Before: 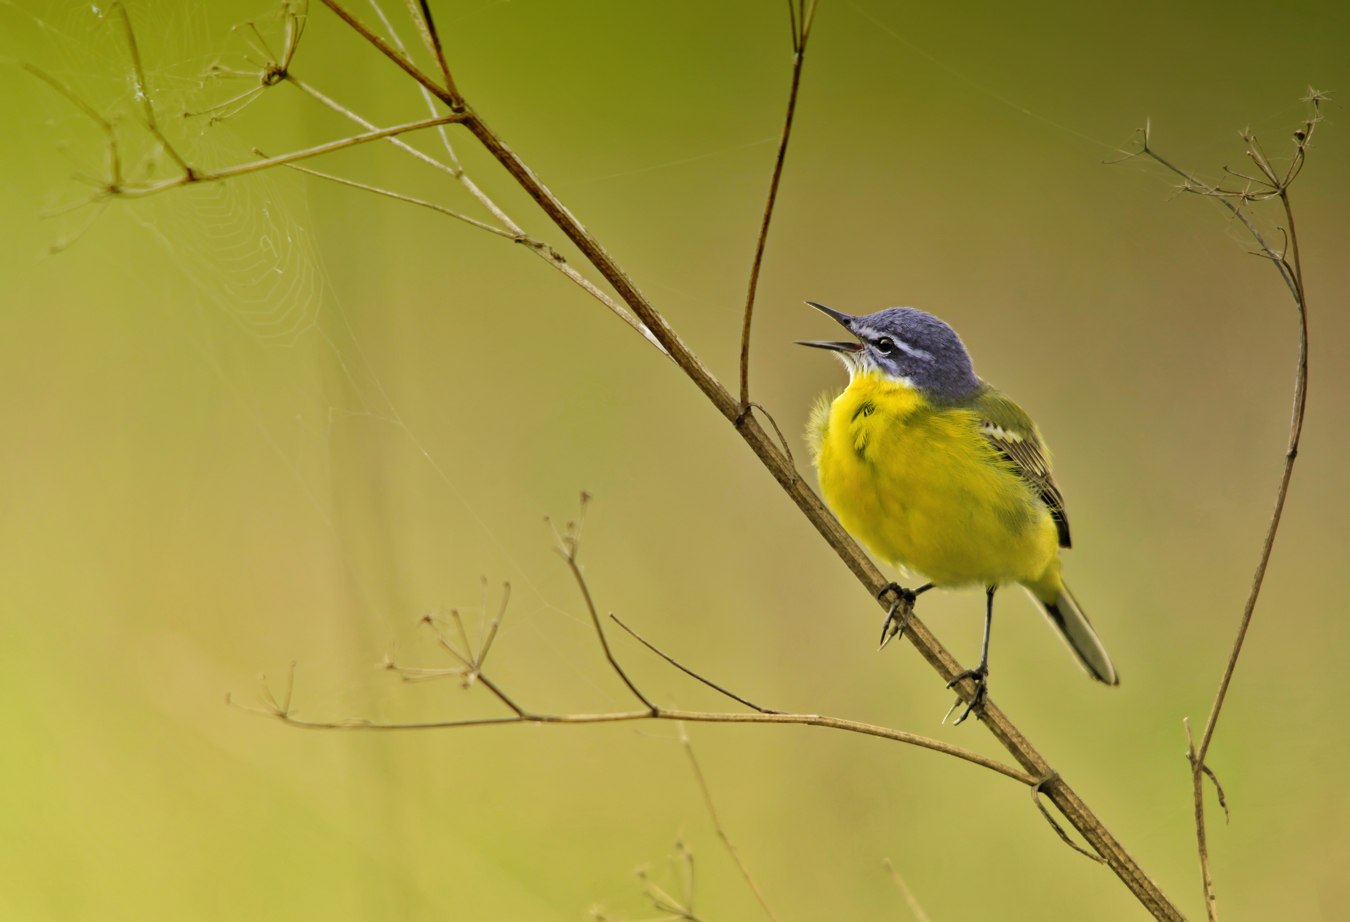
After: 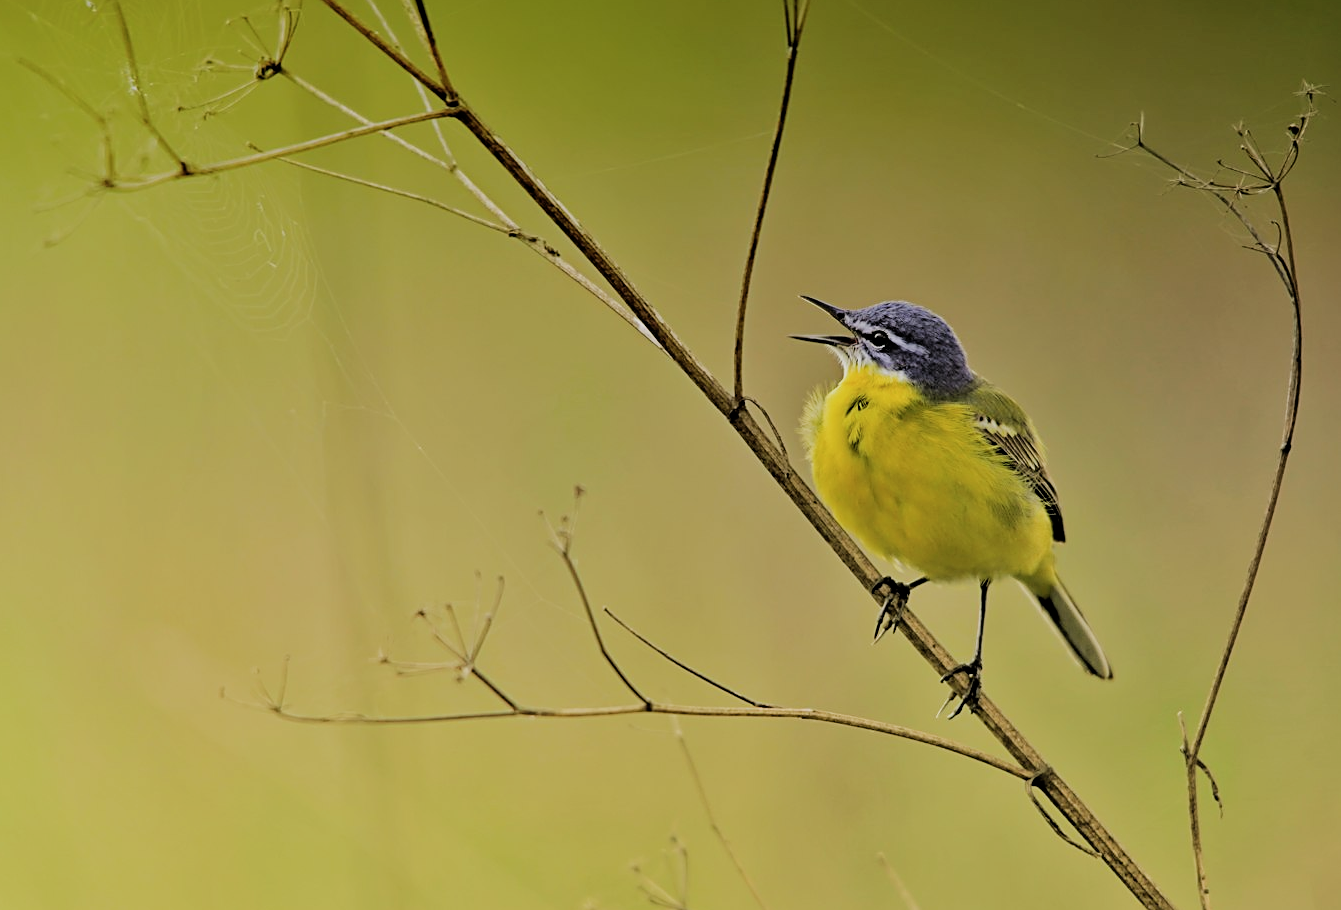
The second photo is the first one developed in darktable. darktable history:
contrast brightness saturation: saturation -0.06
crop: left 0.474%, top 0.681%, right 0.18%, bottom 0.535%
filmic rgb: black relative exposure -4.19 EV, white relative exposure 5.14 EV, hardness 2.12, contrast 1.161
sharpen: on, module defaults
